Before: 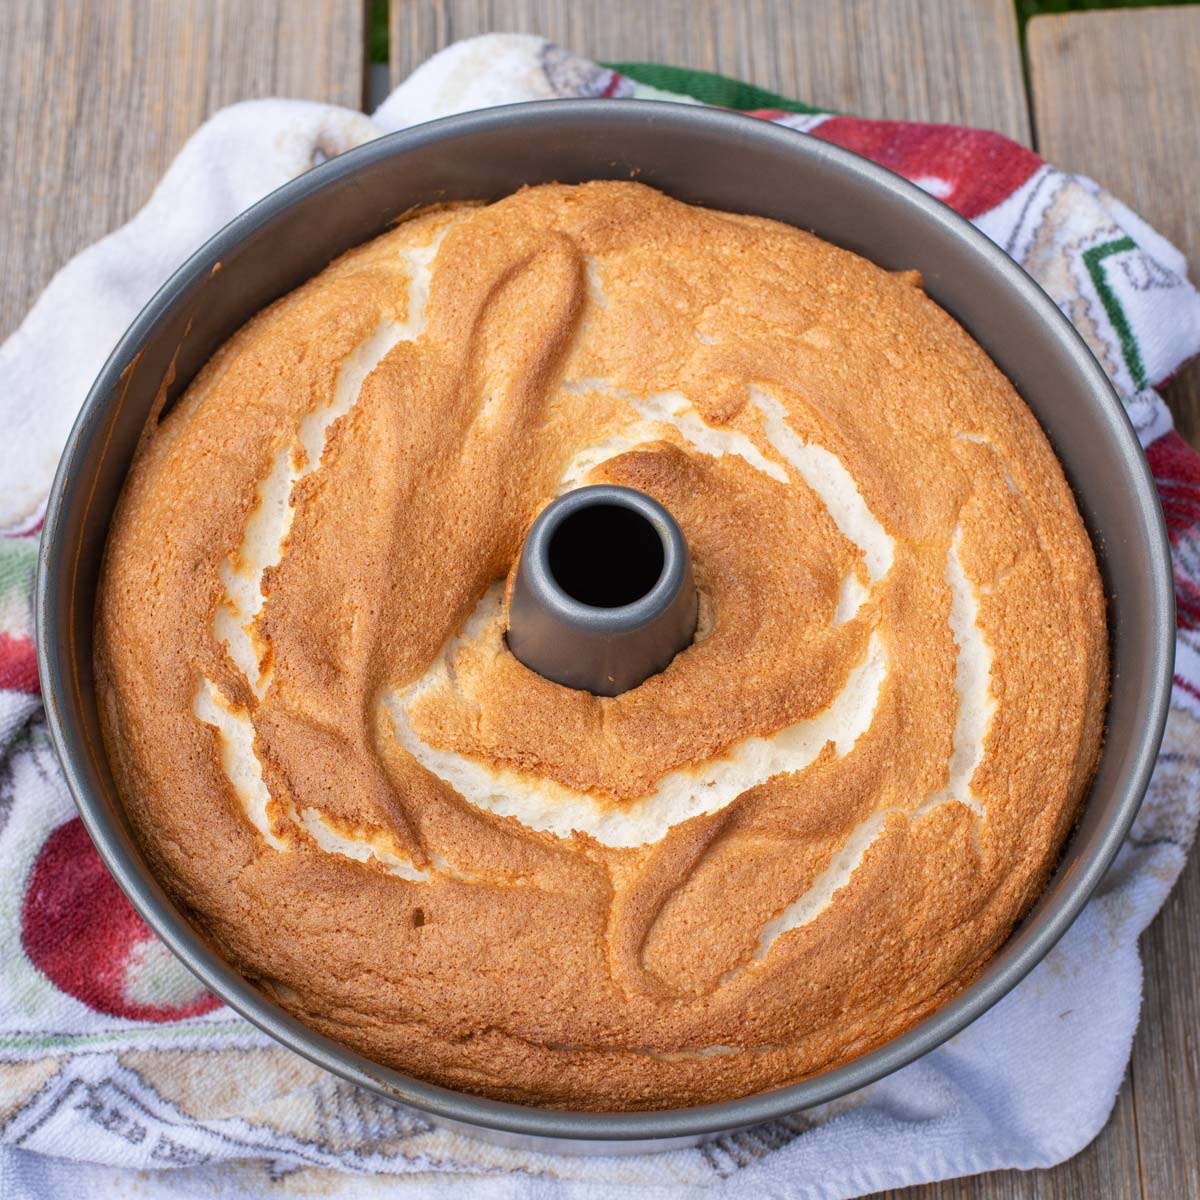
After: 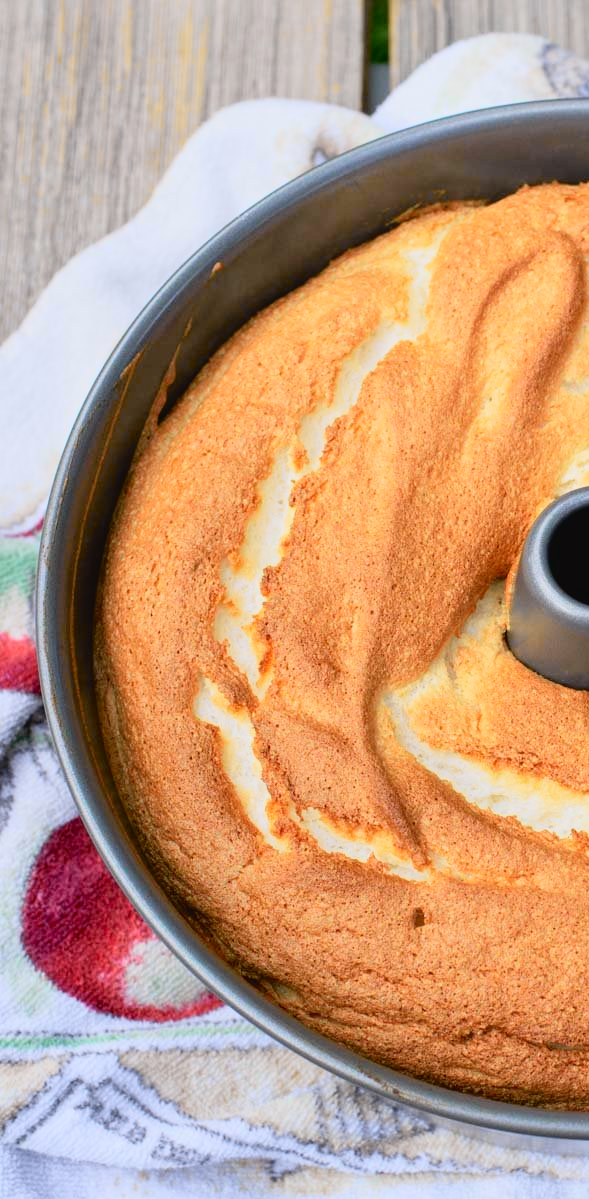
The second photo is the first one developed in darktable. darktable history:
crop and rotate: left 0%, top 0%, right 50.845%
tone curve: curves: ch0 [(0, 0.022) (0.114, 0.088) (0.282, 0.316) (0.446, 0.511) (0.613, 0.693) (0.786, 0.843) (0.999, 0.949)]; ch1 [(0, 0) (0.395, 0.343) (0.463, 0.427) (0.486, 0.474) (0.503, 0.5) (0.535, 0.522) (0.555, 0.546) (0.594, 0.614) (0.755, 0.793) (1, 1)]; ch2 [(0, 0) (0.369, 0.388) (0.449, 0.431) (0.501, 0.5) (0.528, 0.517) (0.561, 0.59) (0.612, 0.646) (0.697, 0.721) (1, 1)], color space Lab, independent channels, preserve colors none
